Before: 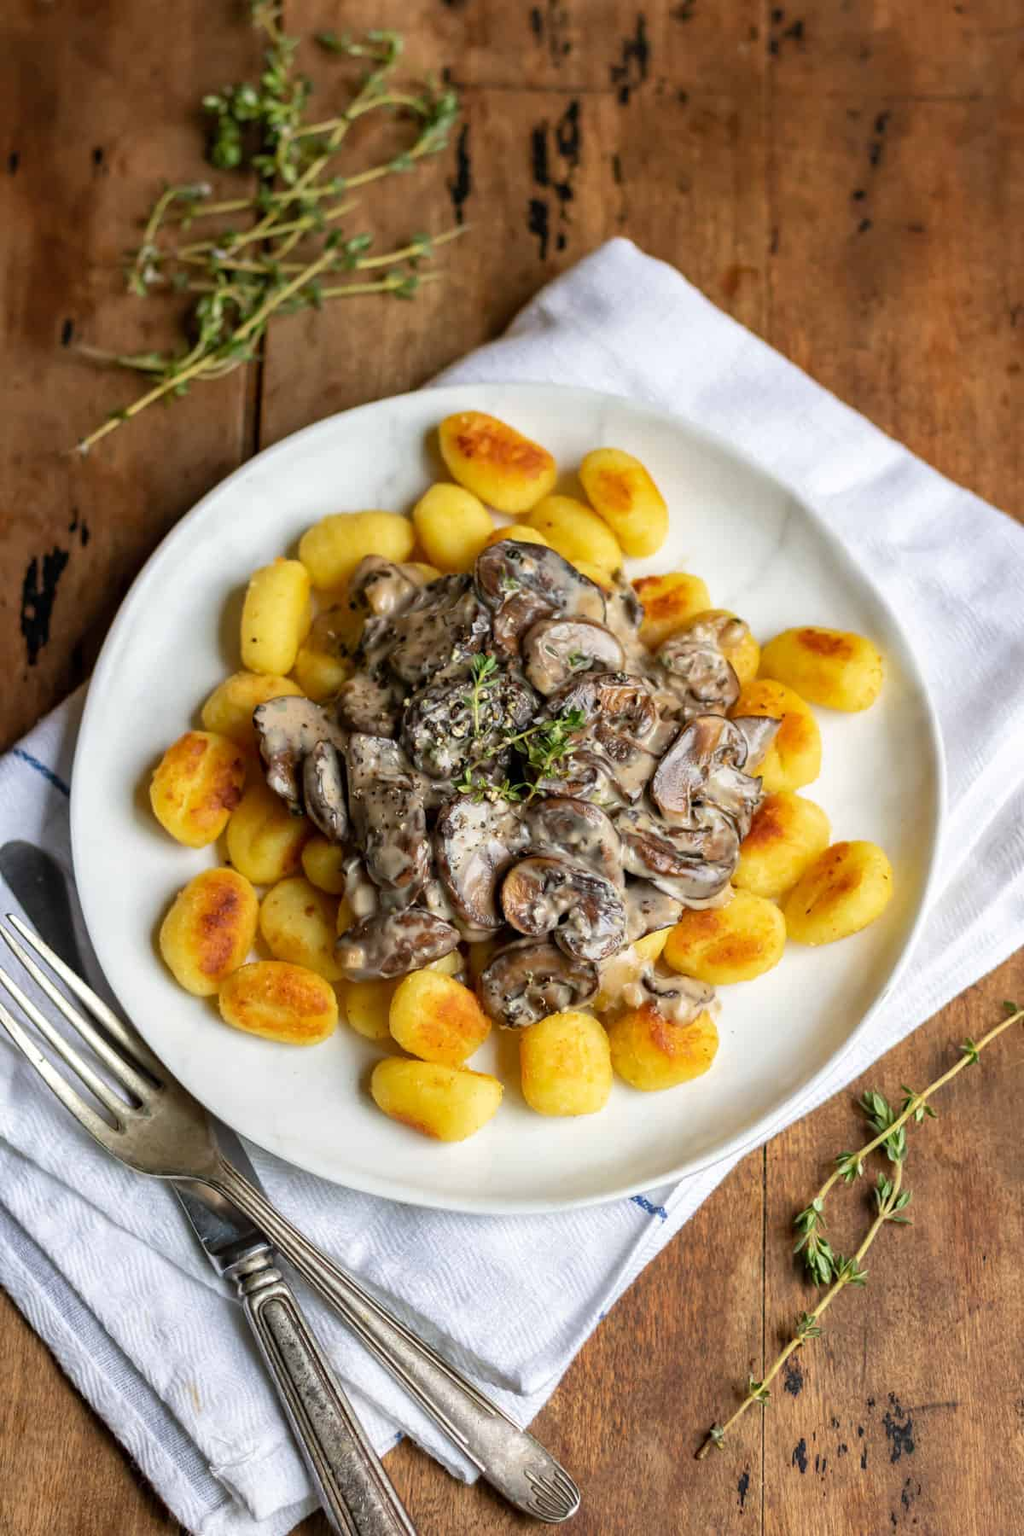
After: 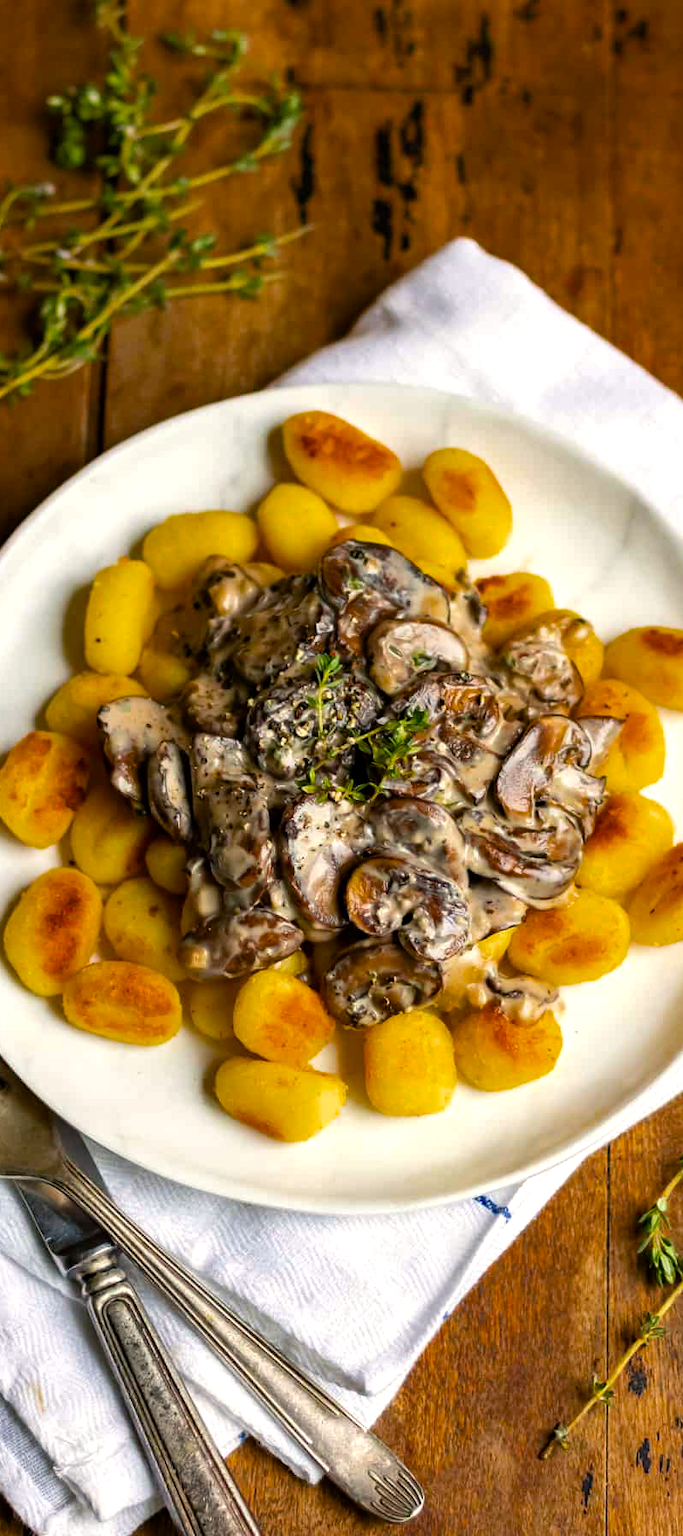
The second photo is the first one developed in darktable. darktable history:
crop and rotate: left 15.252%, right 17.951%
exposure: black level correction 0.001, compensate highlight preservation false
color balance rgb: highlights gain › chroma 2.082%, highlights gain › hue 74.5°, perceptual saturation grading › global saturation 25.671%, global vibrance 6.636%, contrast 12.219%, saturation formula JzAzBz (2021)
